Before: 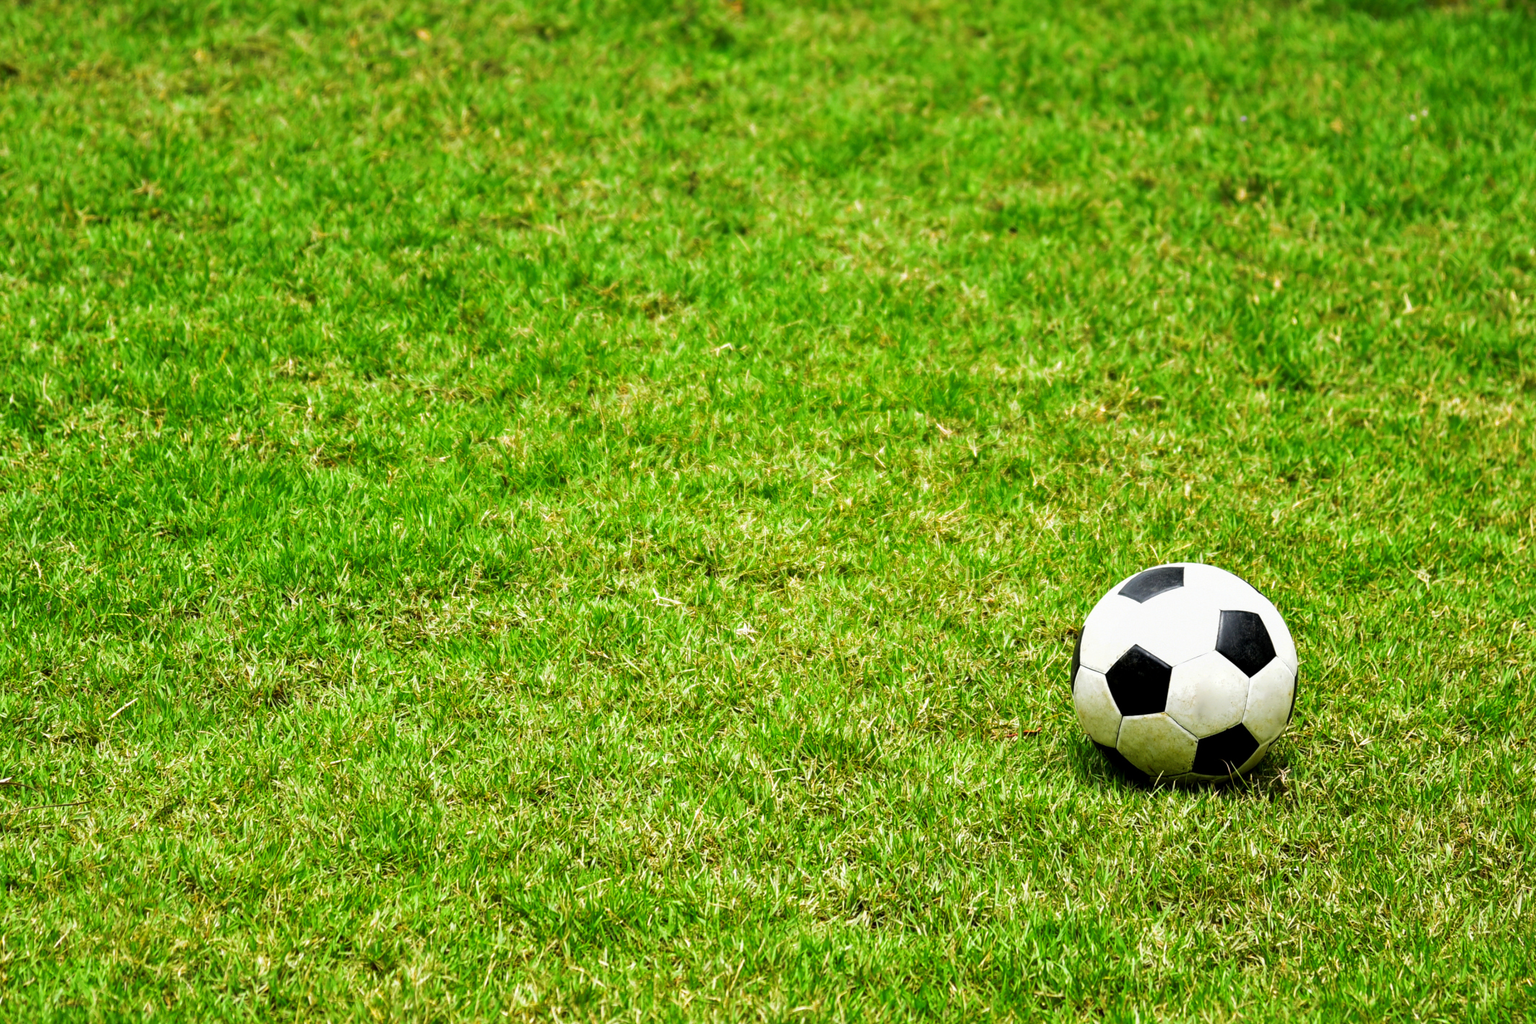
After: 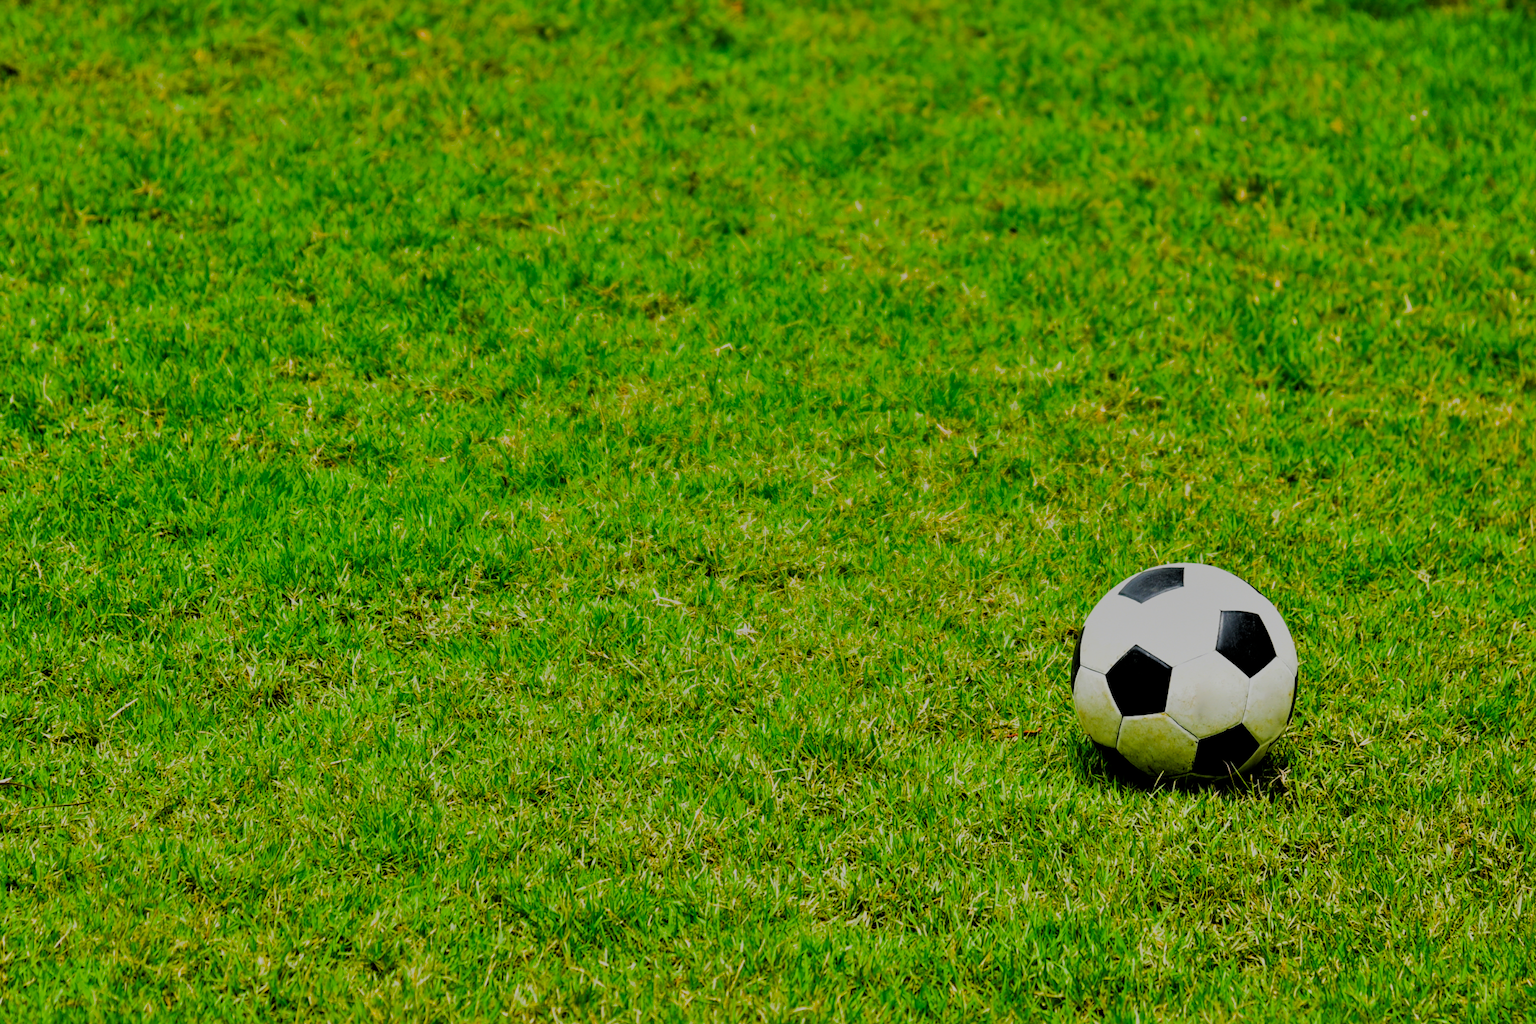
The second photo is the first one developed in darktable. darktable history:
color balance rgb: shadows lift › chroma 2.054%, shadows lift › hue 215.85°, global offset › luminance 0.469%, perceptual saturation grading › global saturation 19.752%
filmic rgb: black relative exposure -4.18 EV, white relative exposure 5.15 EV, hardness 2.11, contrast 1.166
shadows and highlights: shadows 78.99, white point adjustment -8.92, highlights -61.41, soften with gaussian
